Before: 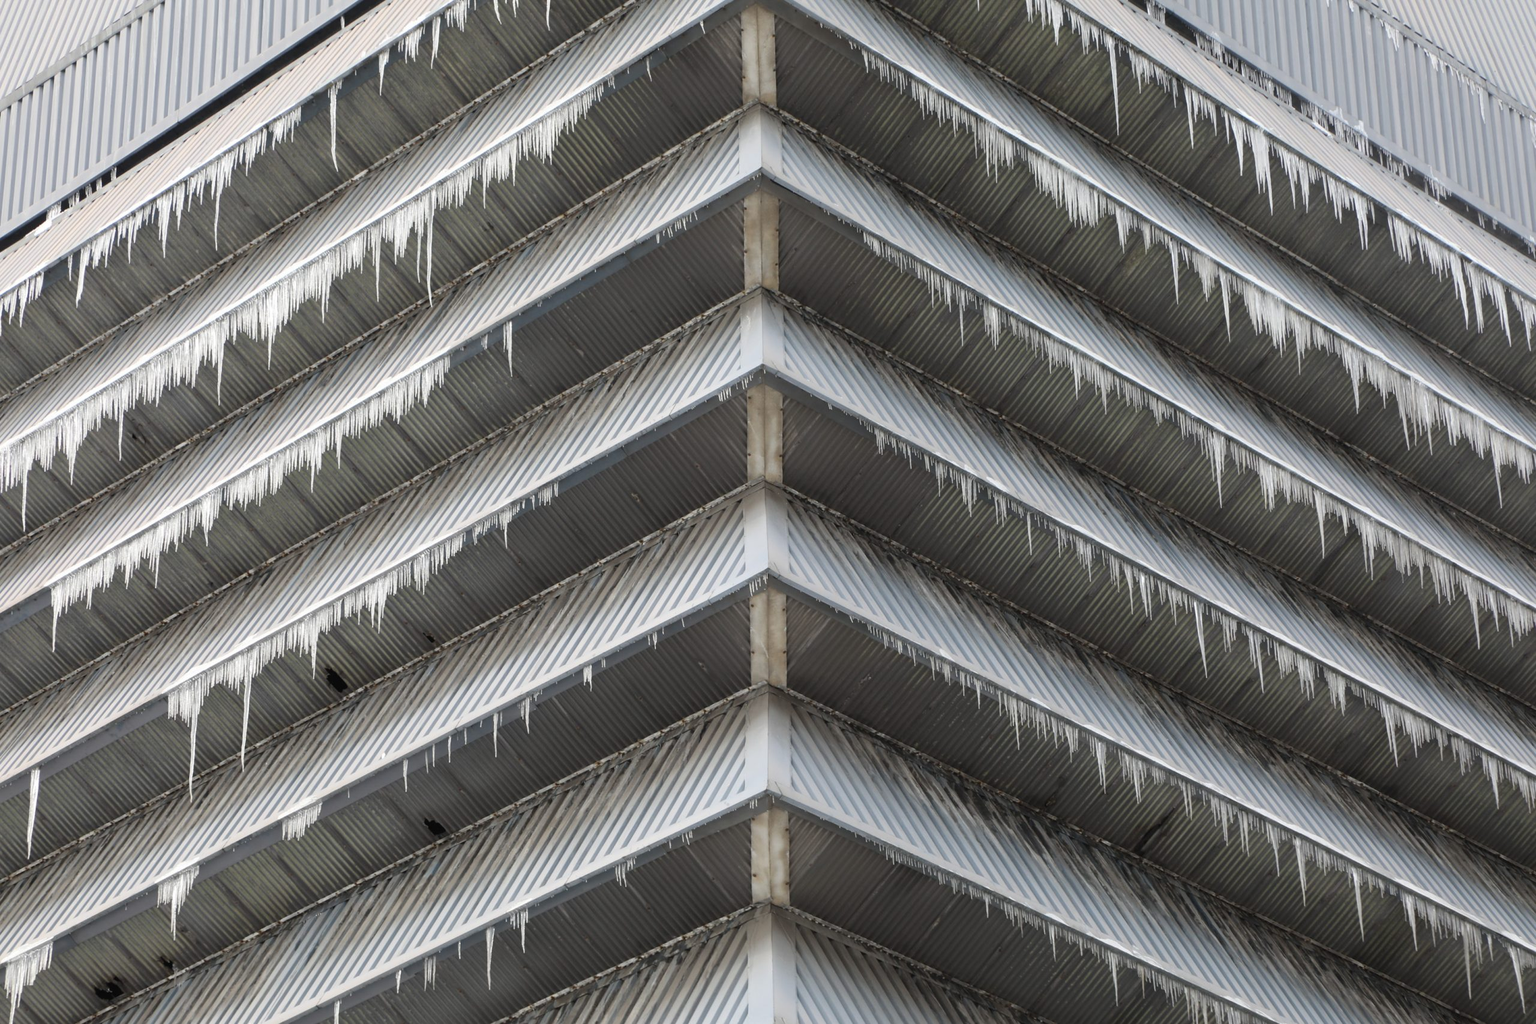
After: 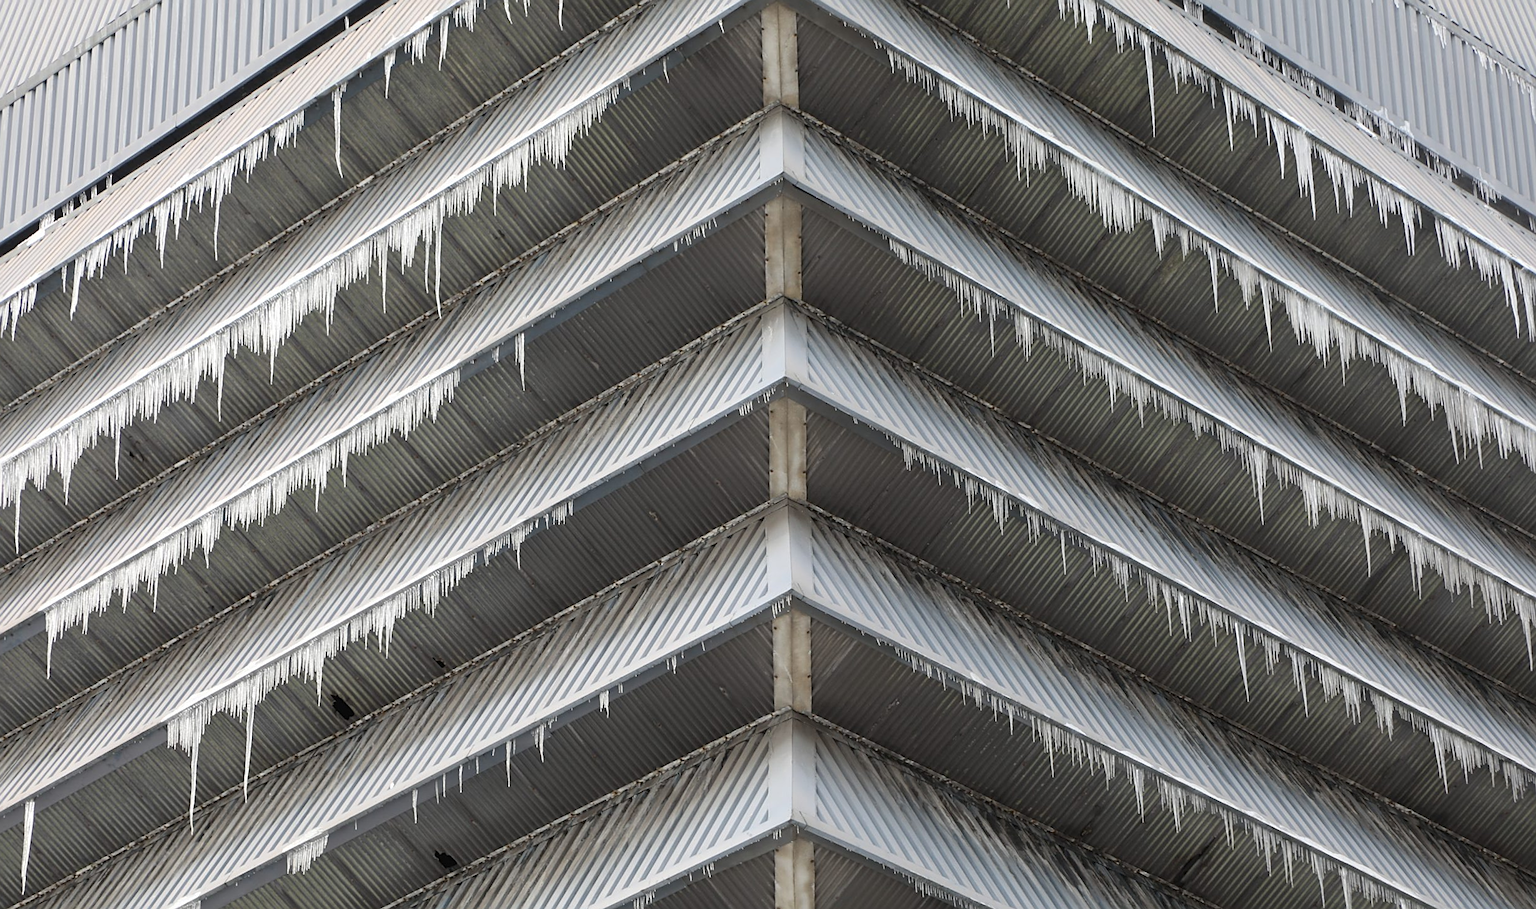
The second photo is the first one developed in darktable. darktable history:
sharpen: on, module defaults
crop and rotate: angle 0.2°, left 0.275%, right 3.127%, bottom 14.18%
